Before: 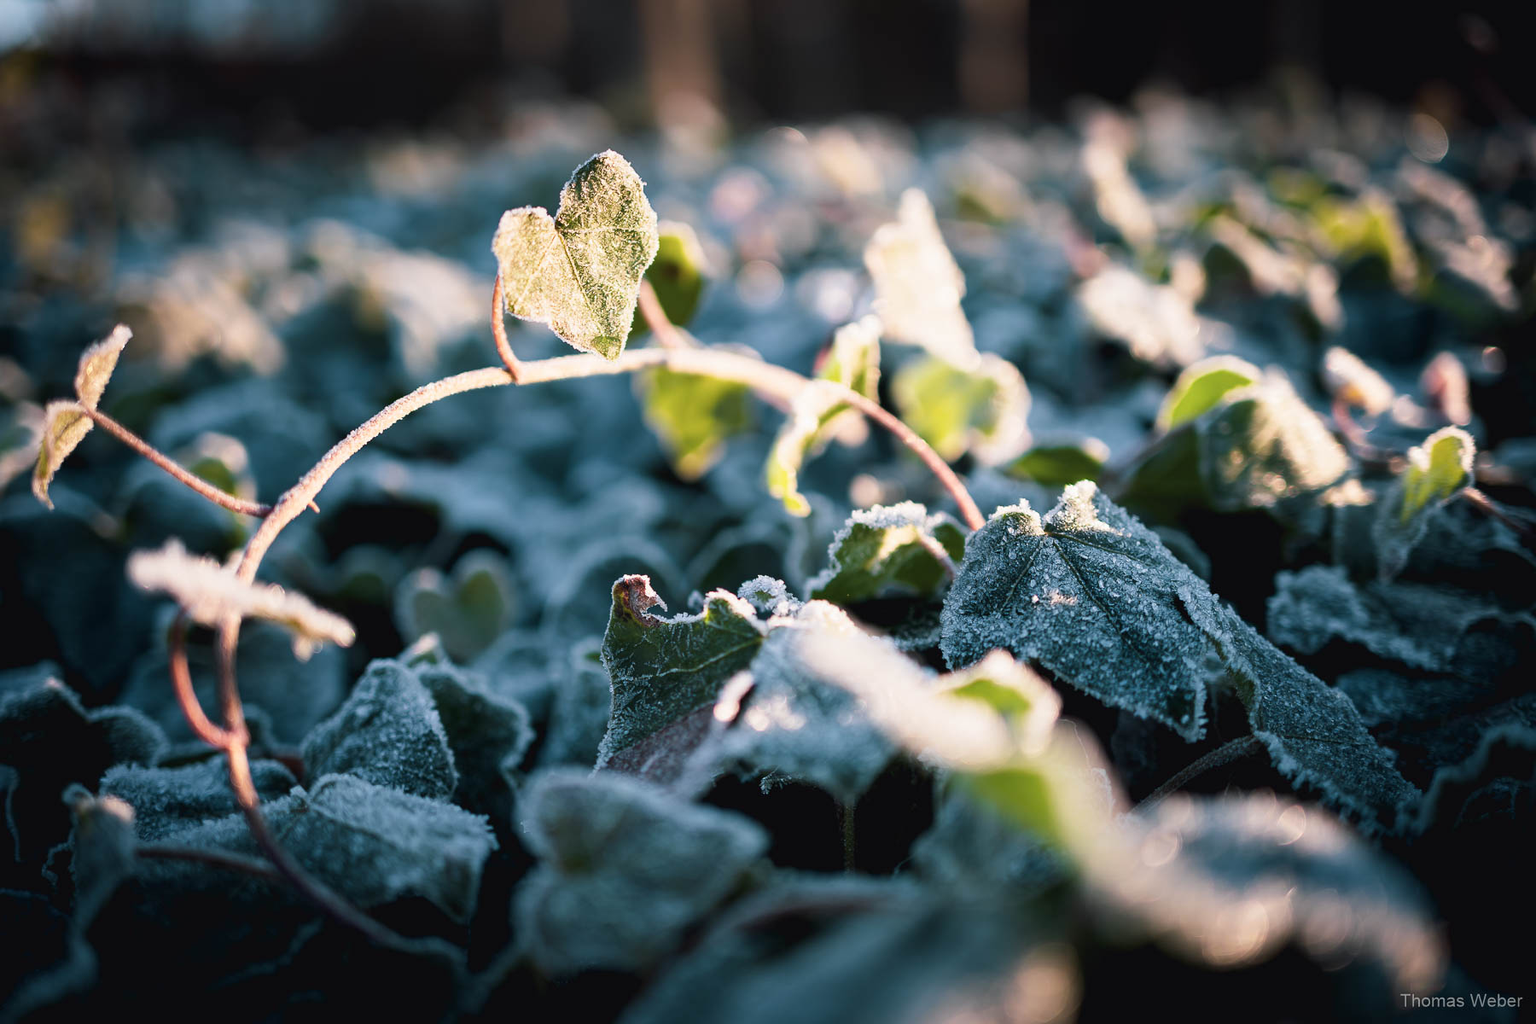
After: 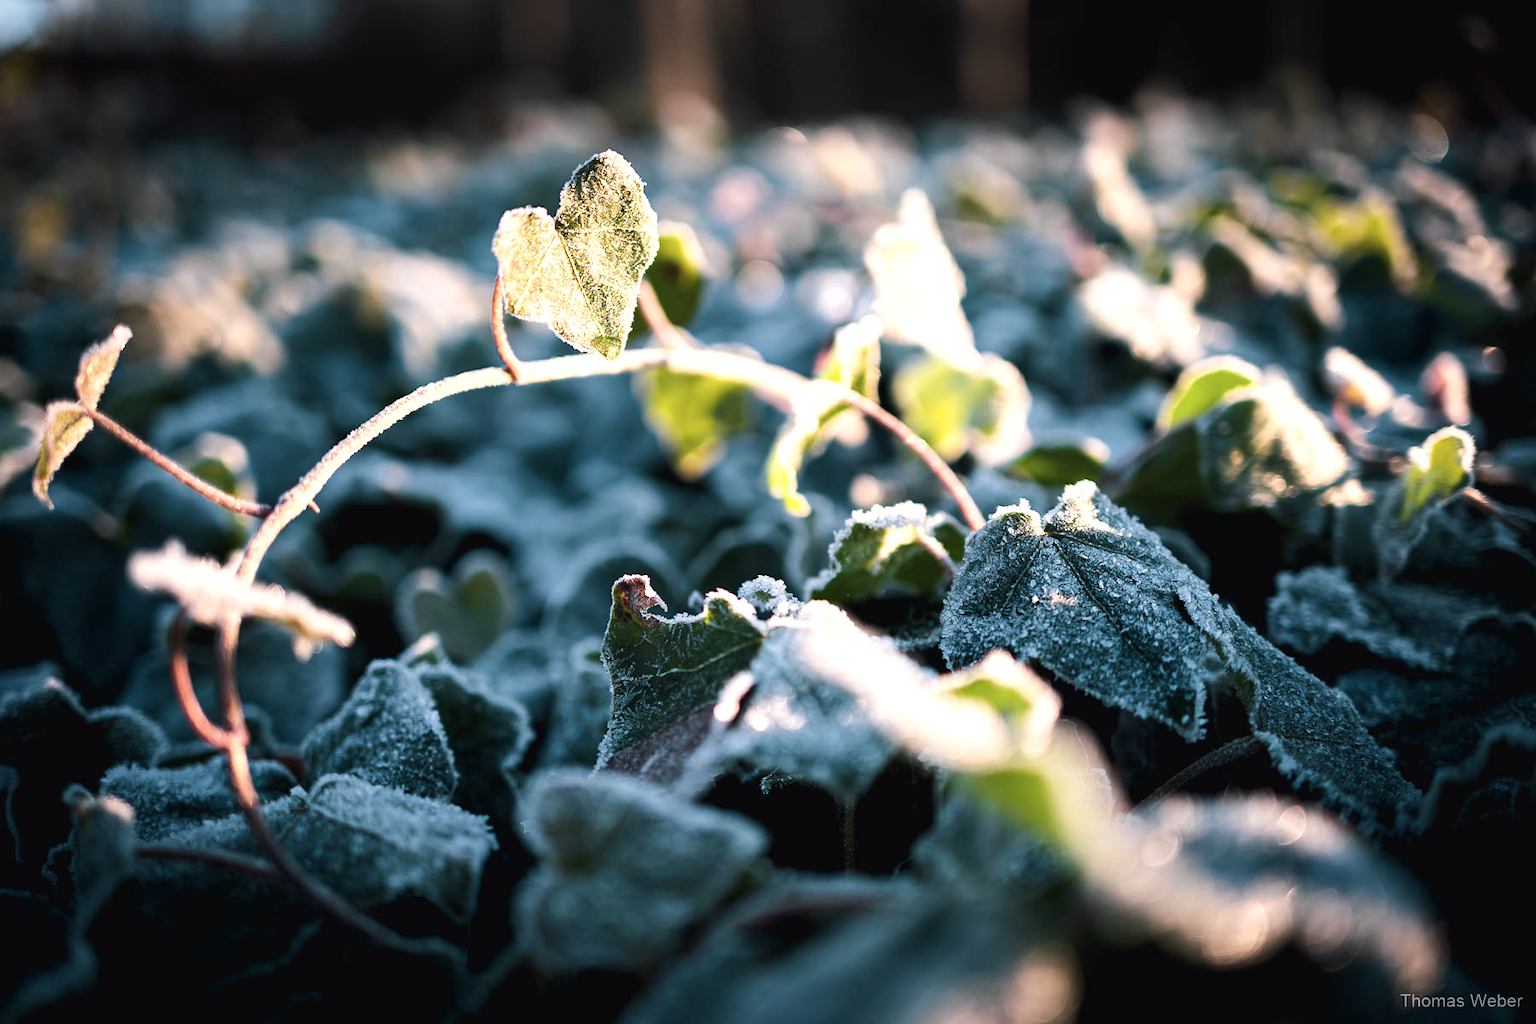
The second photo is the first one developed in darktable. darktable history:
tone equalizer: -8 EV -0.437 EV, -7 EV -0.371 EV, -6 EV -0.302 EV, -5 EV -0.229 EV, -3 EV 0.214 EV, -2 EV 0.35 EV, -1 EV 0.383 EV, +0 EV 0.436 EV, edges refinement/feathering 500, mask exposure compensation -1.57 EV, preserve details no
